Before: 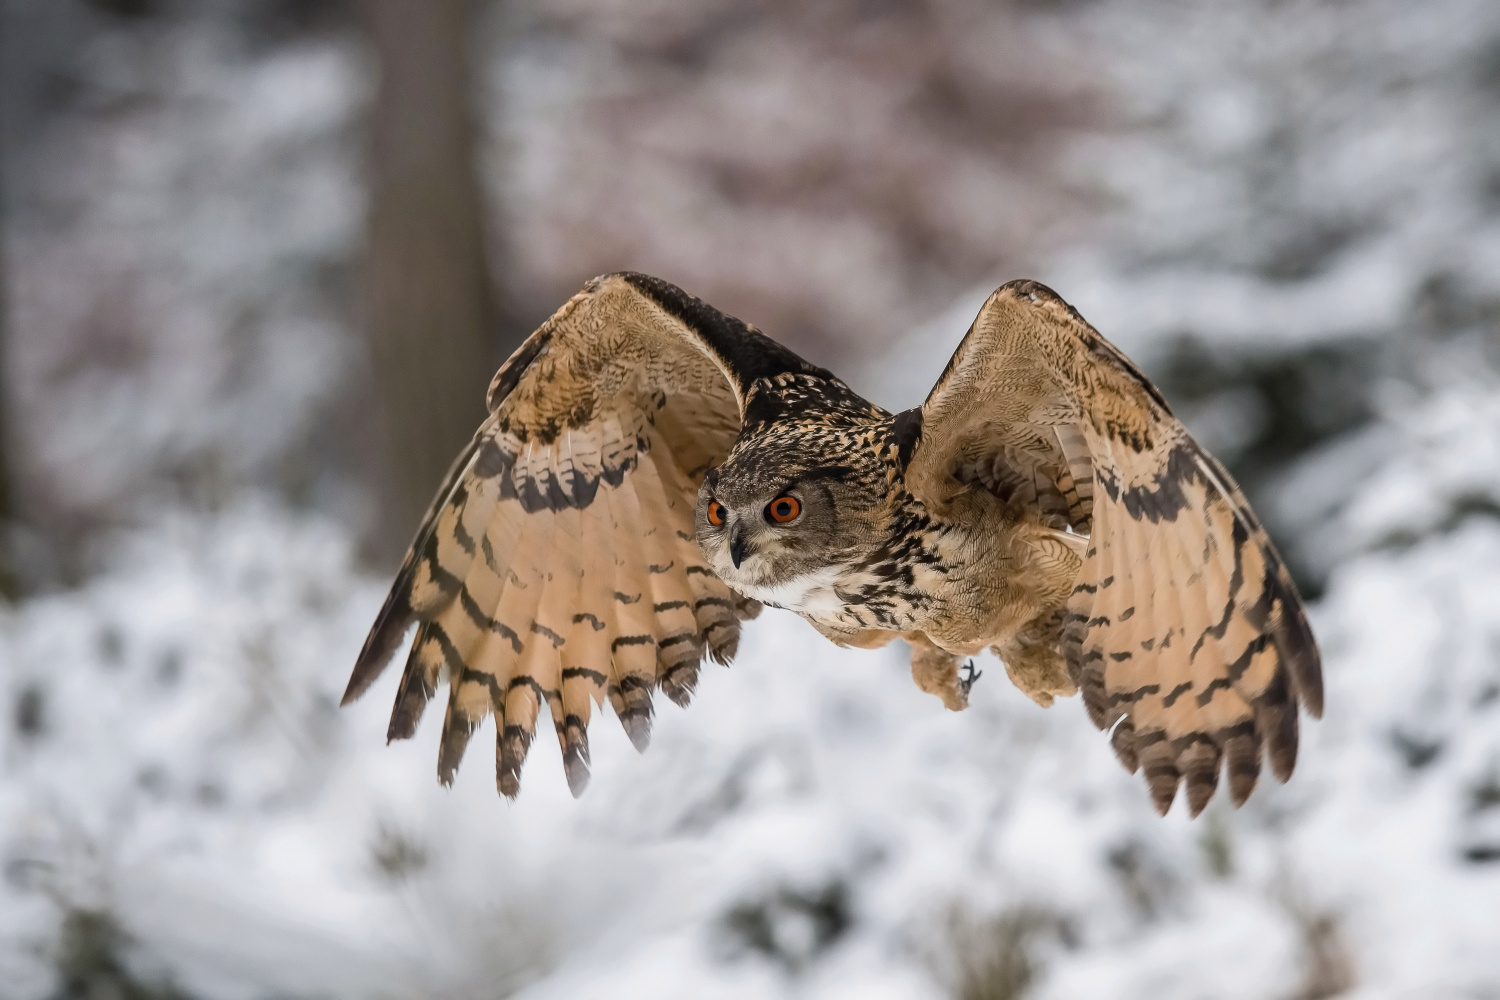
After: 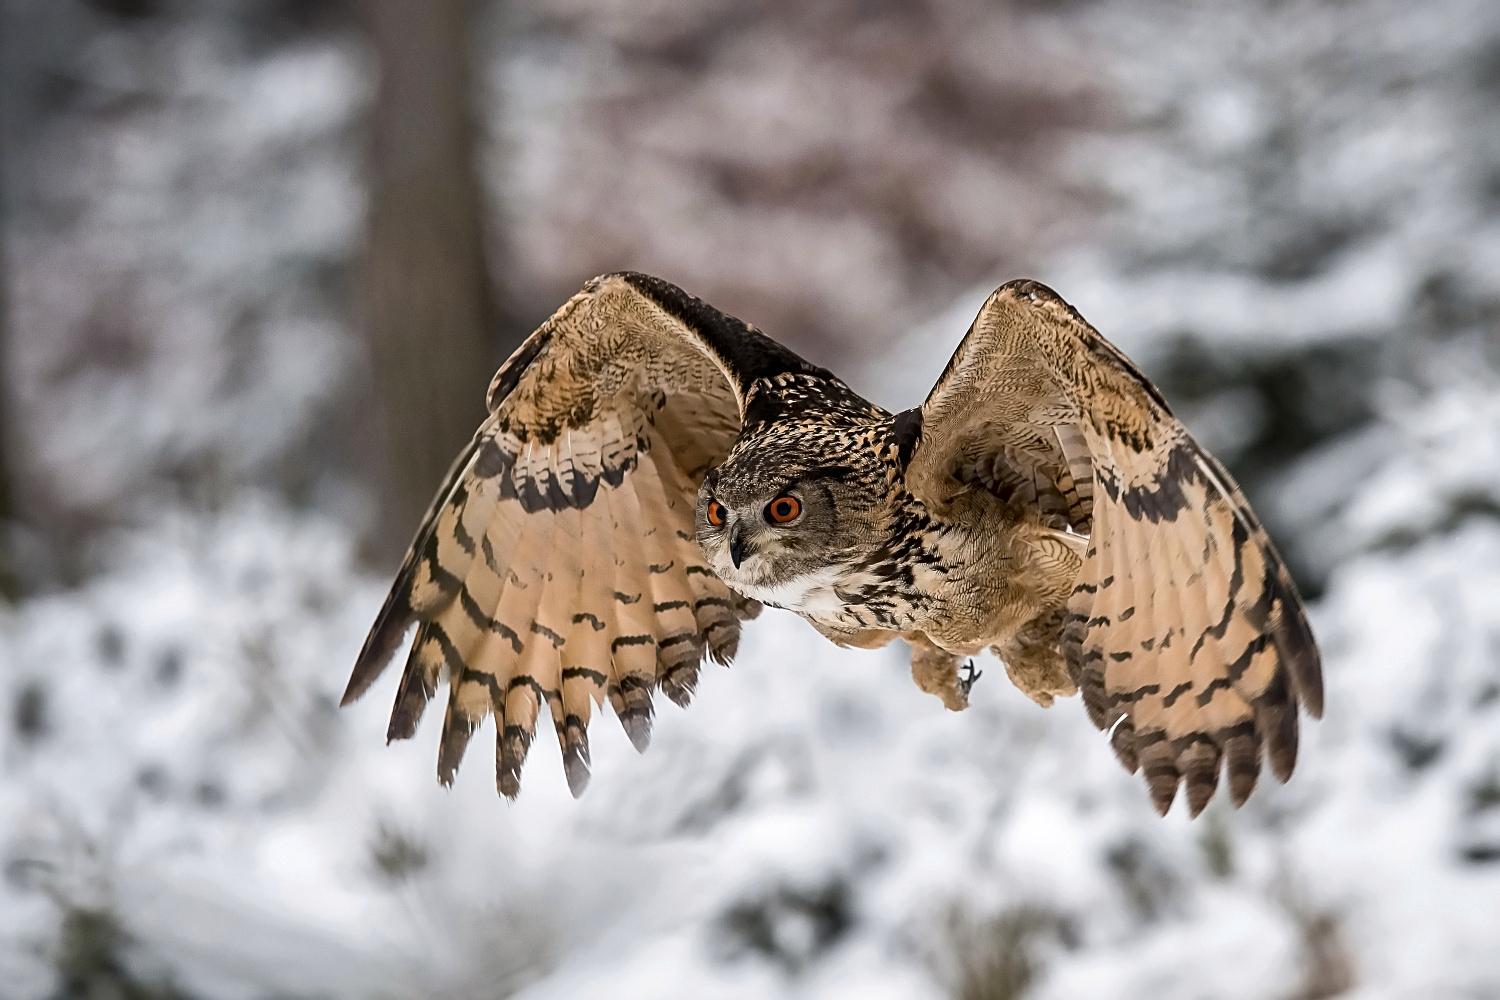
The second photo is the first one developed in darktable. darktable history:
local contrast: mode bilateral grid, contrast 21, coarseness 50, detail 148%, midtone range 0.2
sharpen: on, module defaults
